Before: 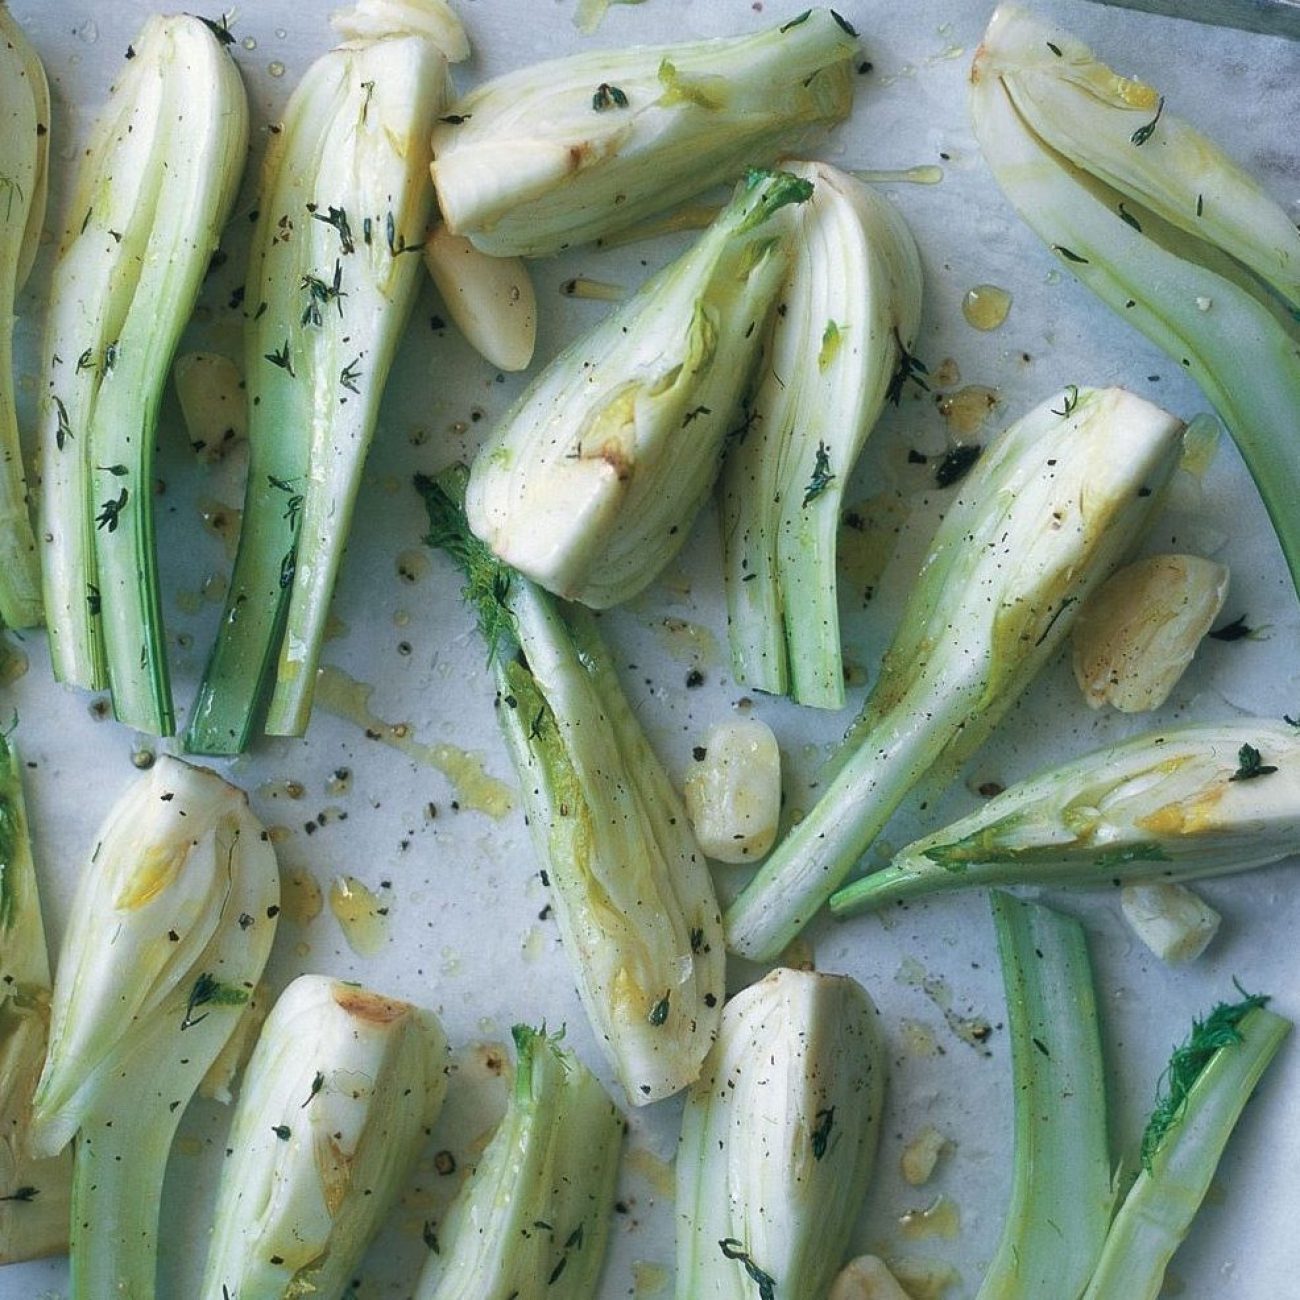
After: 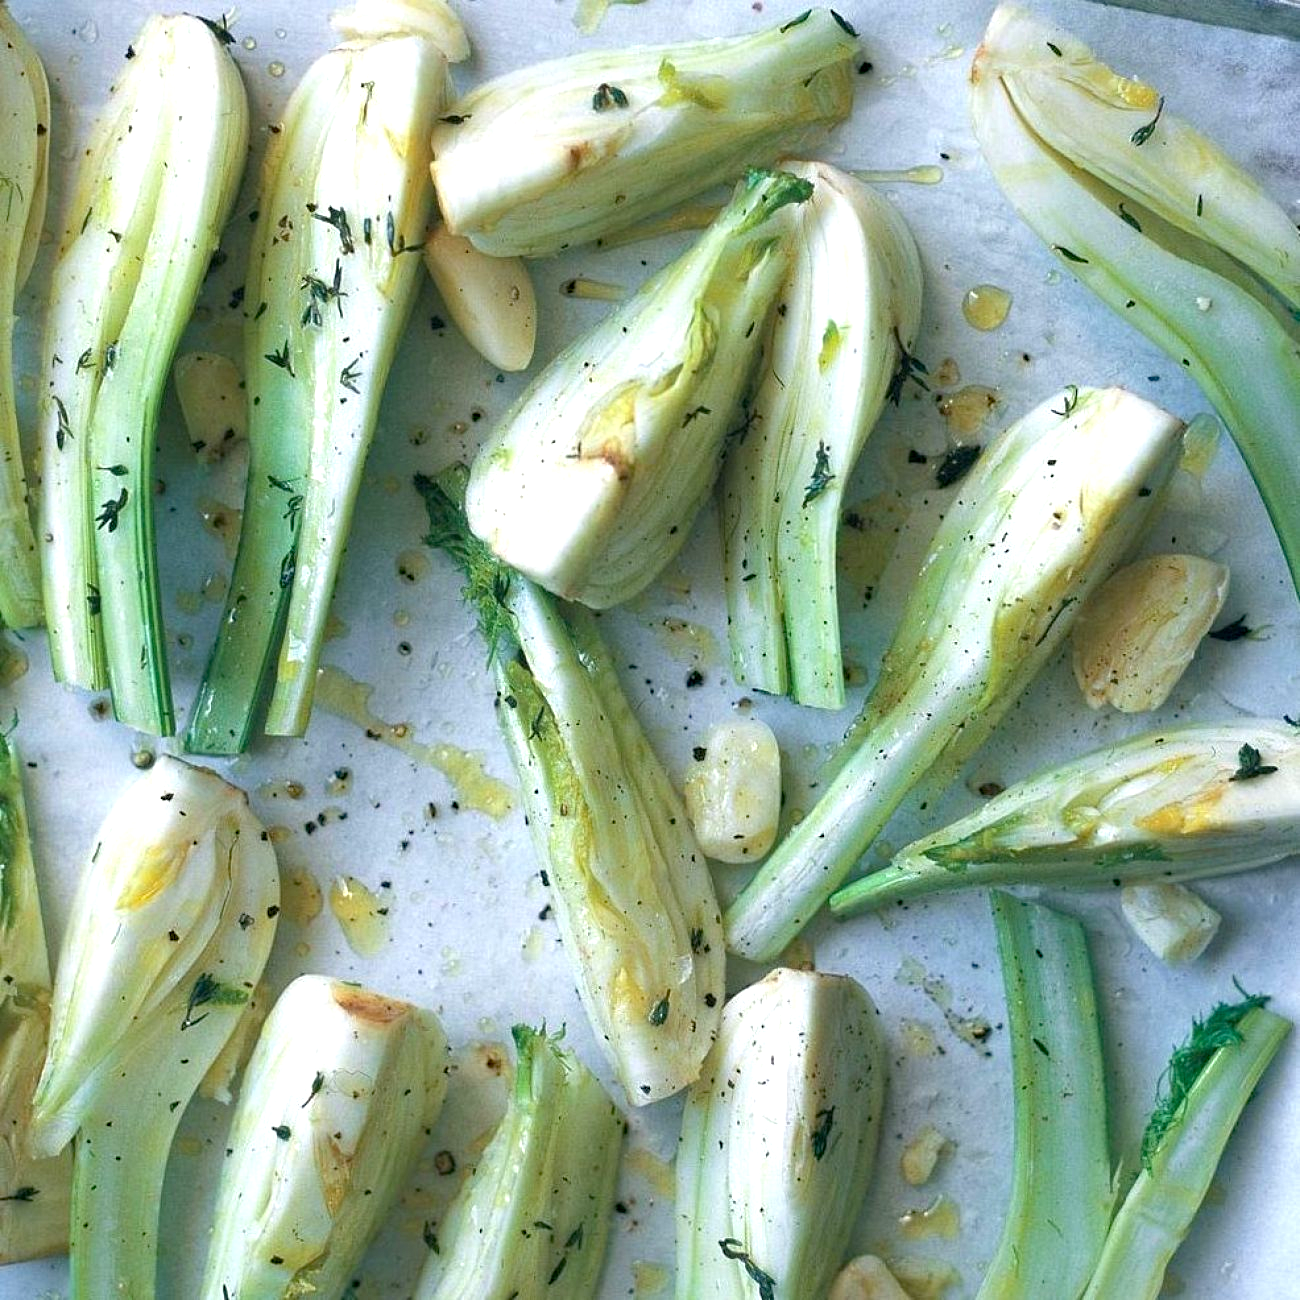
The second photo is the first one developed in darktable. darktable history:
haze removal: compatibility mode true, adaptive false
exposure: exposure 0.6 EV, compensate highlight preservation false
